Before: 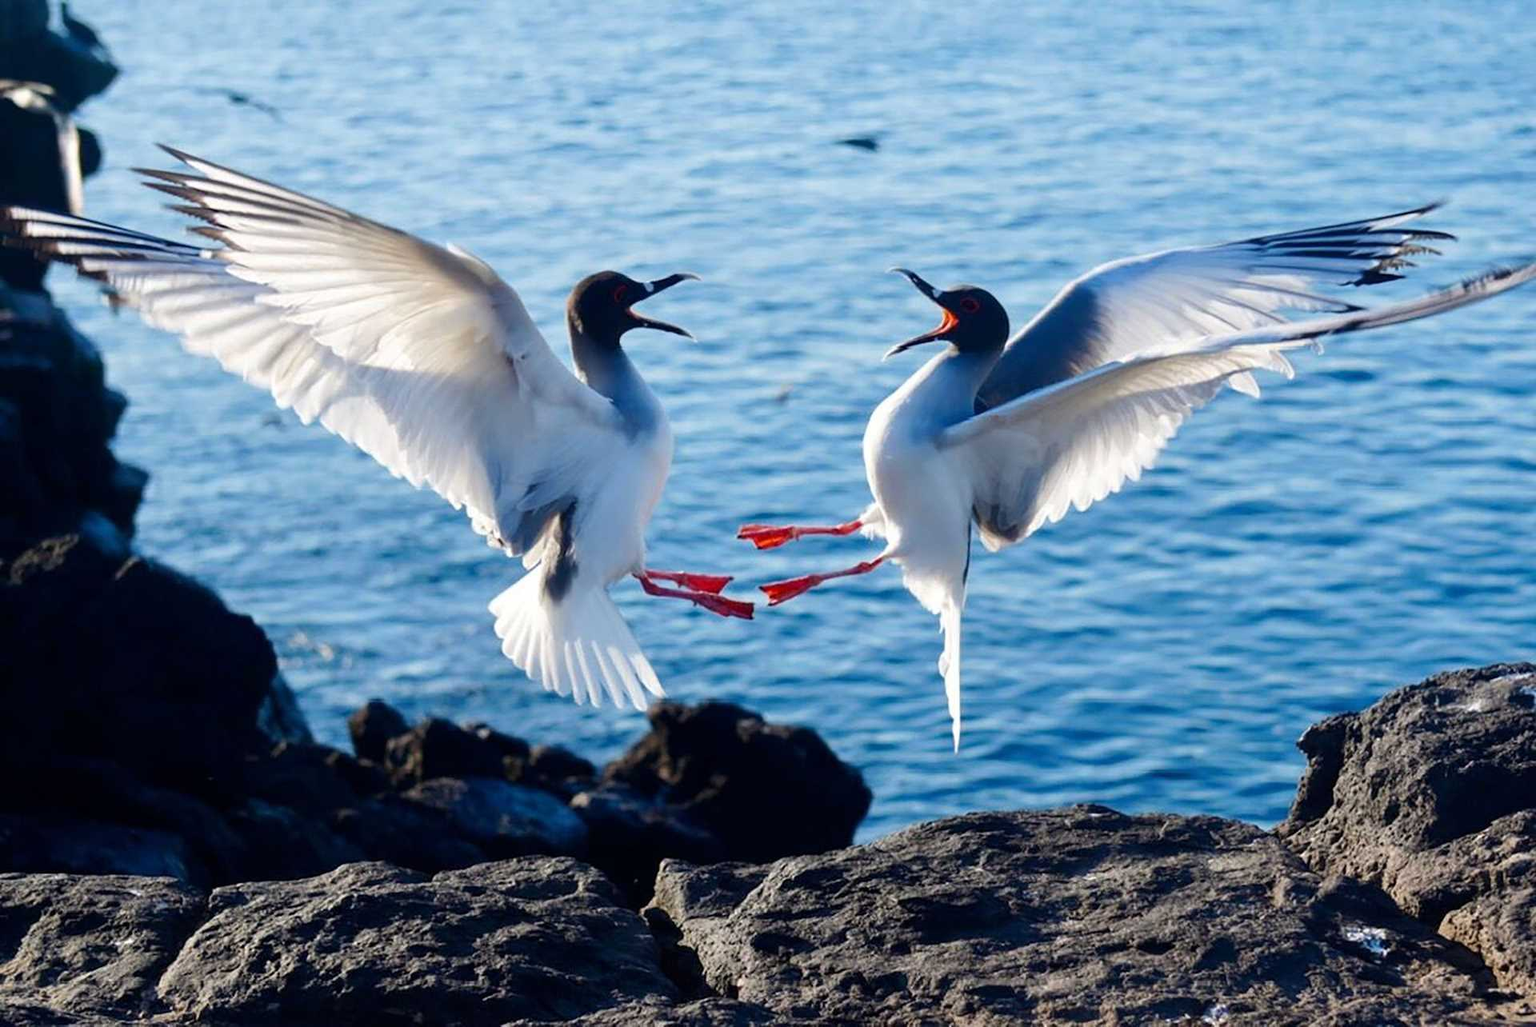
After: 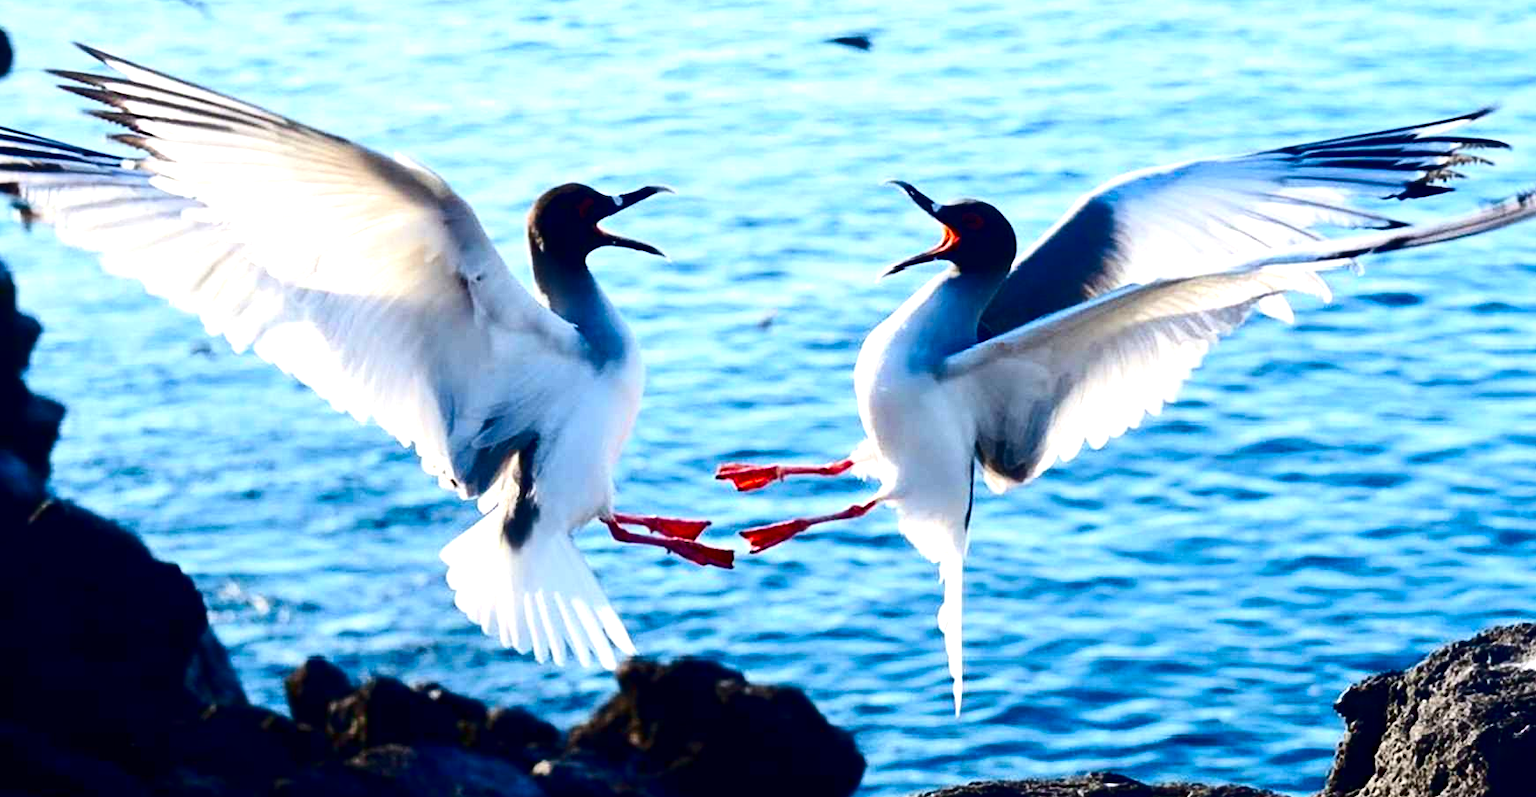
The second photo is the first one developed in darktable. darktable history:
crop: left 5.899%, top 10.338%, right 3.666%, bottom 19.449%
exposure: exposure 0.776 EV, compensate highlight preservation false
contrast brightness saturation: contrast 0.236, brightness -0.235, saturation 0.149
